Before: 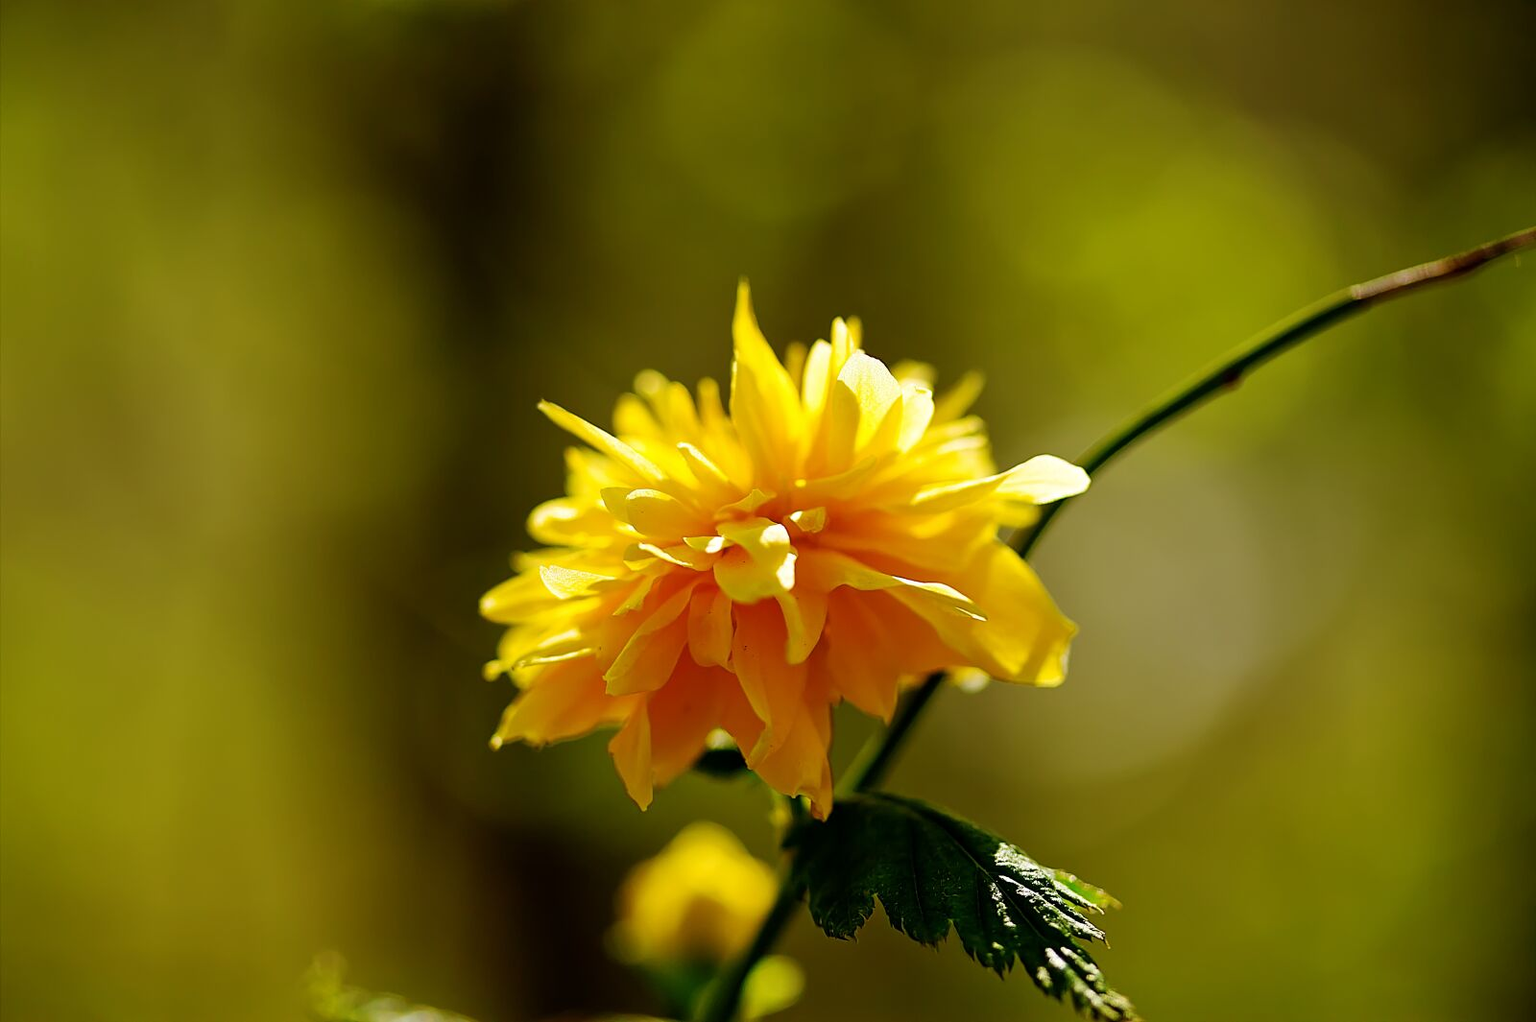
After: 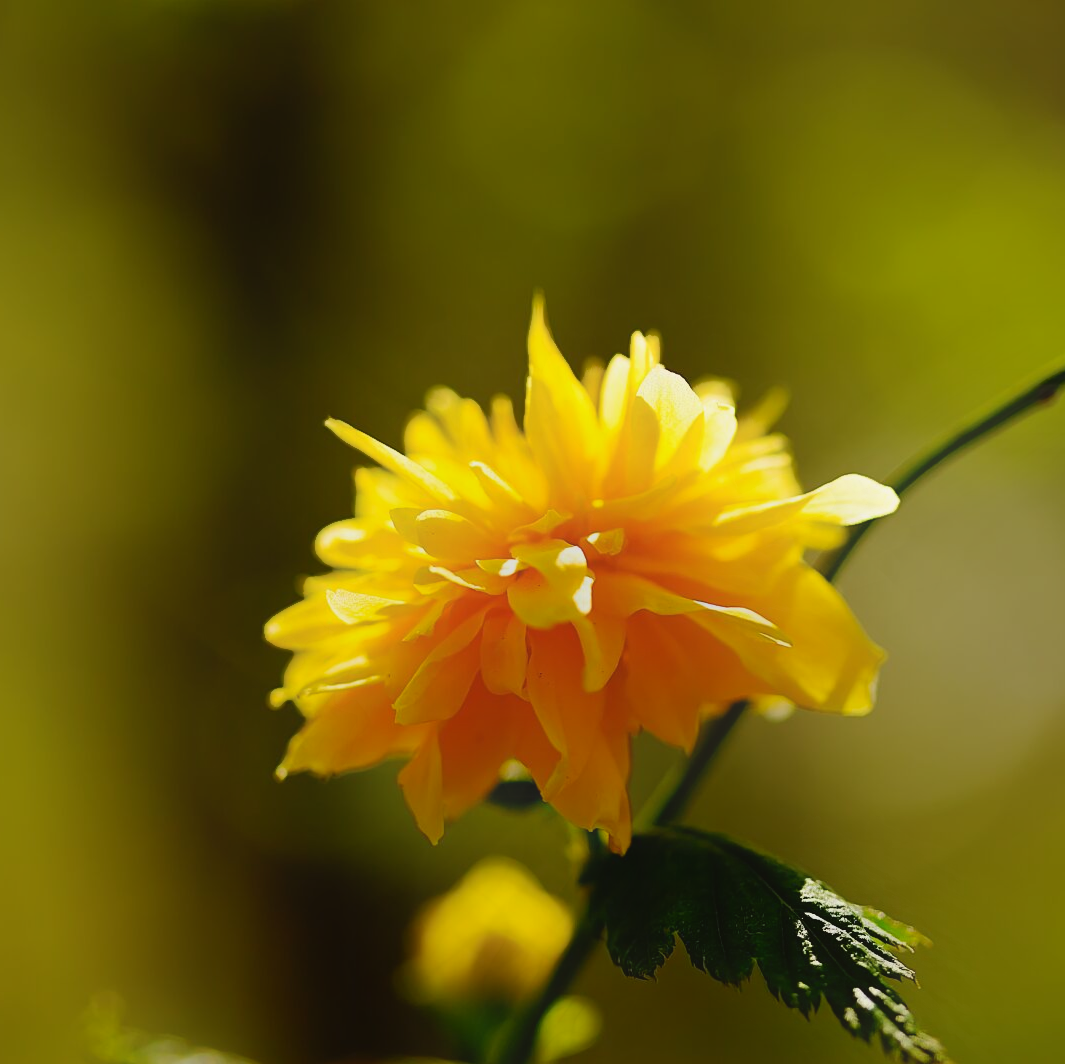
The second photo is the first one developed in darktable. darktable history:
contrast equalizer: y [[0.6 ×6], [0.55 ×6], [0 ×6], [0 ×6], [0 ×6]], mix -0.987
crop and rotate: left 14.867%, right 18.538%
